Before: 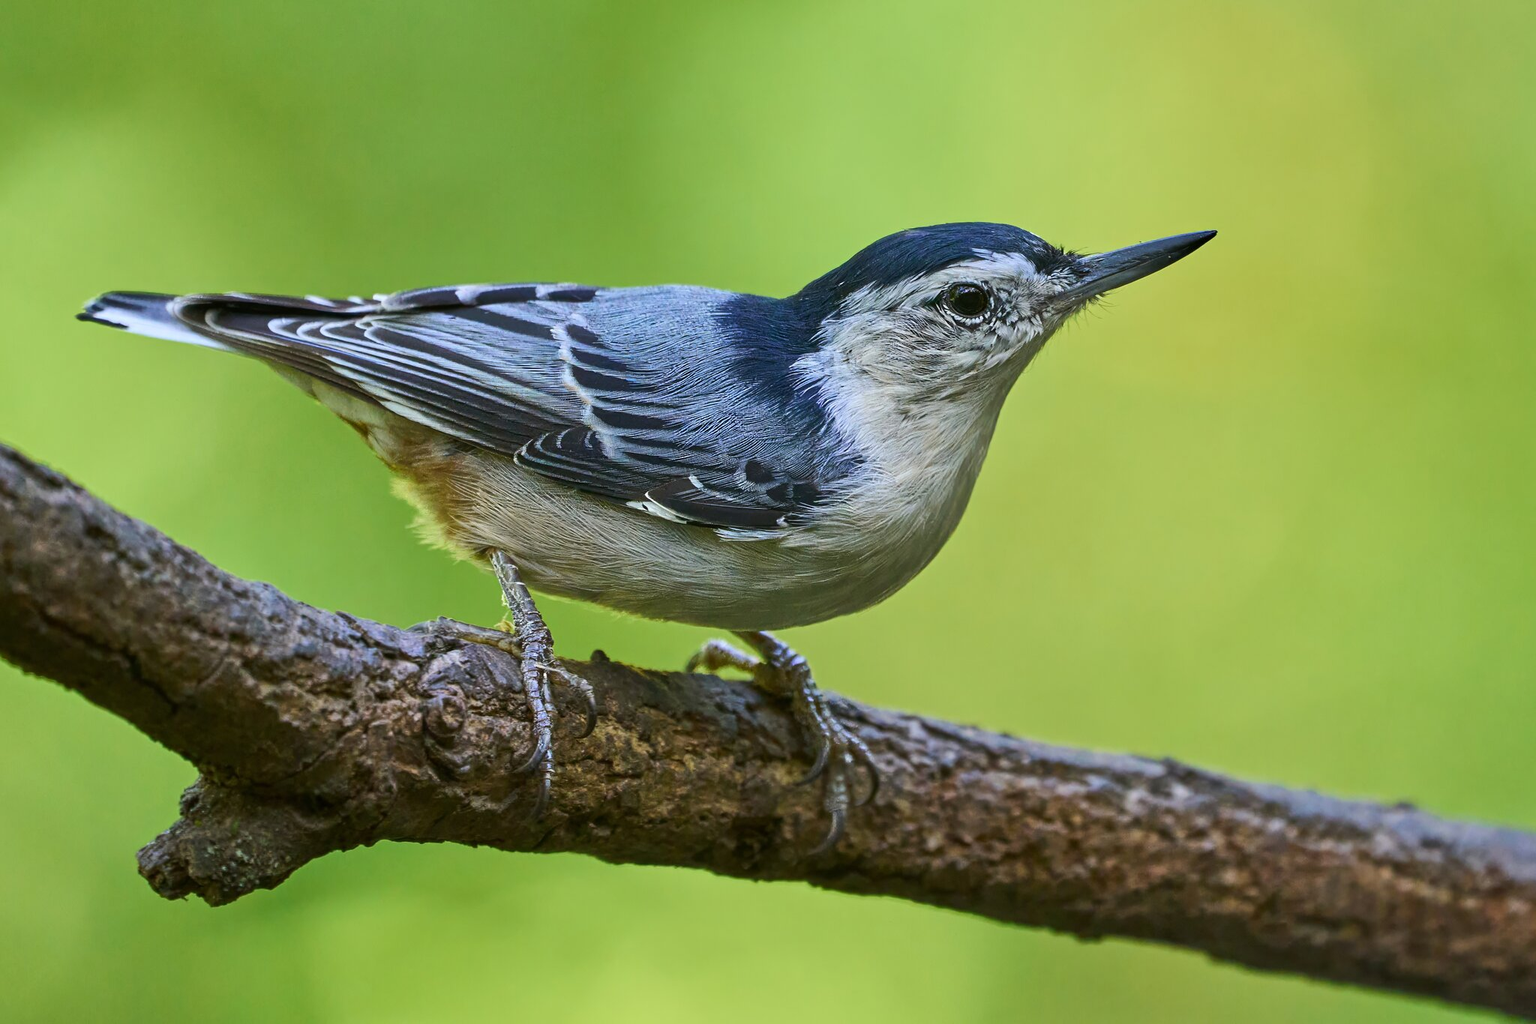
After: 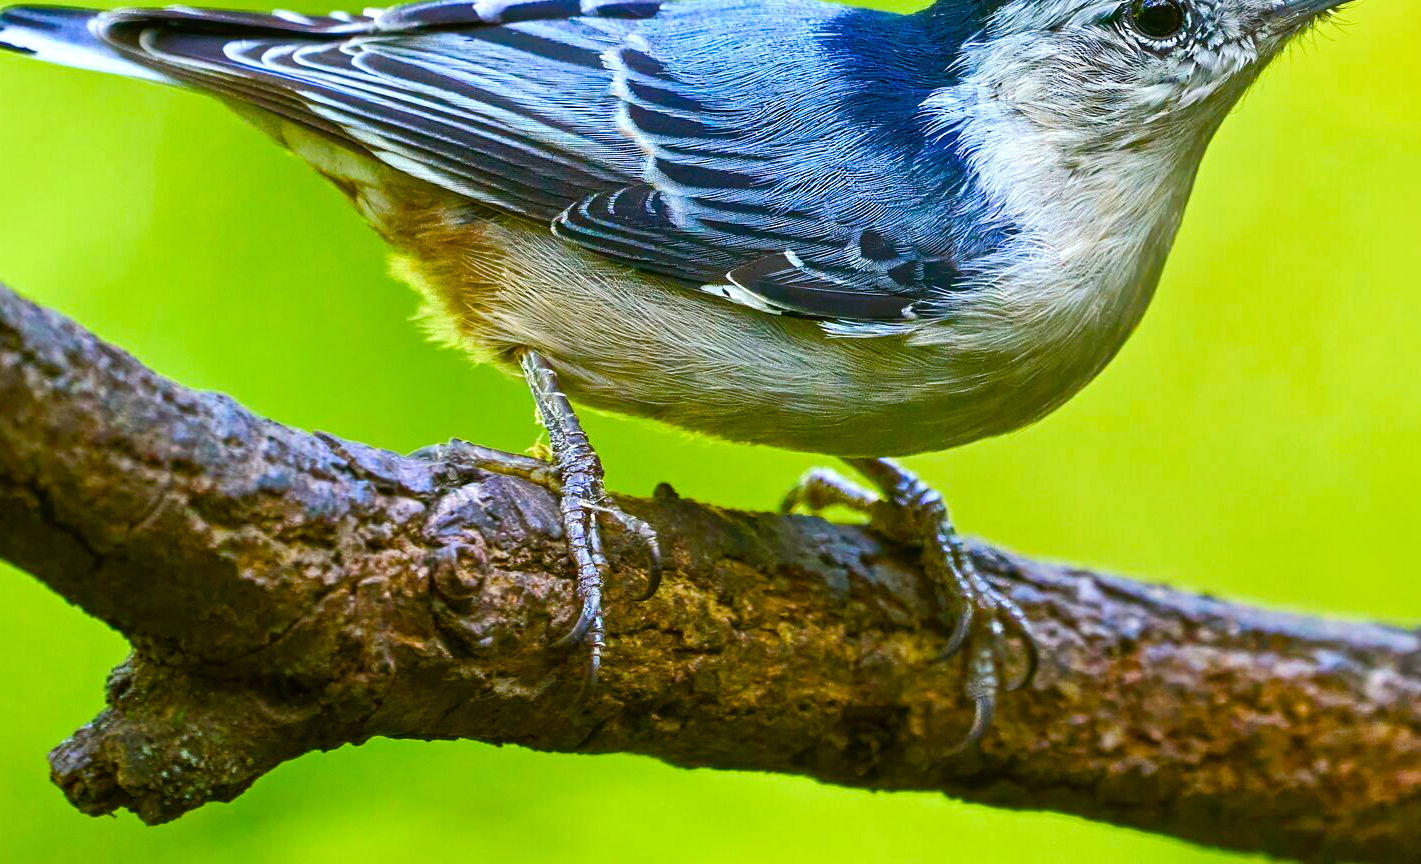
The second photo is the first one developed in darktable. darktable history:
levels: levels [0, 0.43, 0.859]
crop: left 6.555%, top 28.172%, right 24.03%, bottom 8.568%
color balance rgb: linear chroma grading › global chroma 15.452%, perceptual saturation grading › global saturation 45.297%, perceptual saturation grading › highlights -50.023%, perceptual saturation grading › shadows 30.284%, global vibrance 20%
